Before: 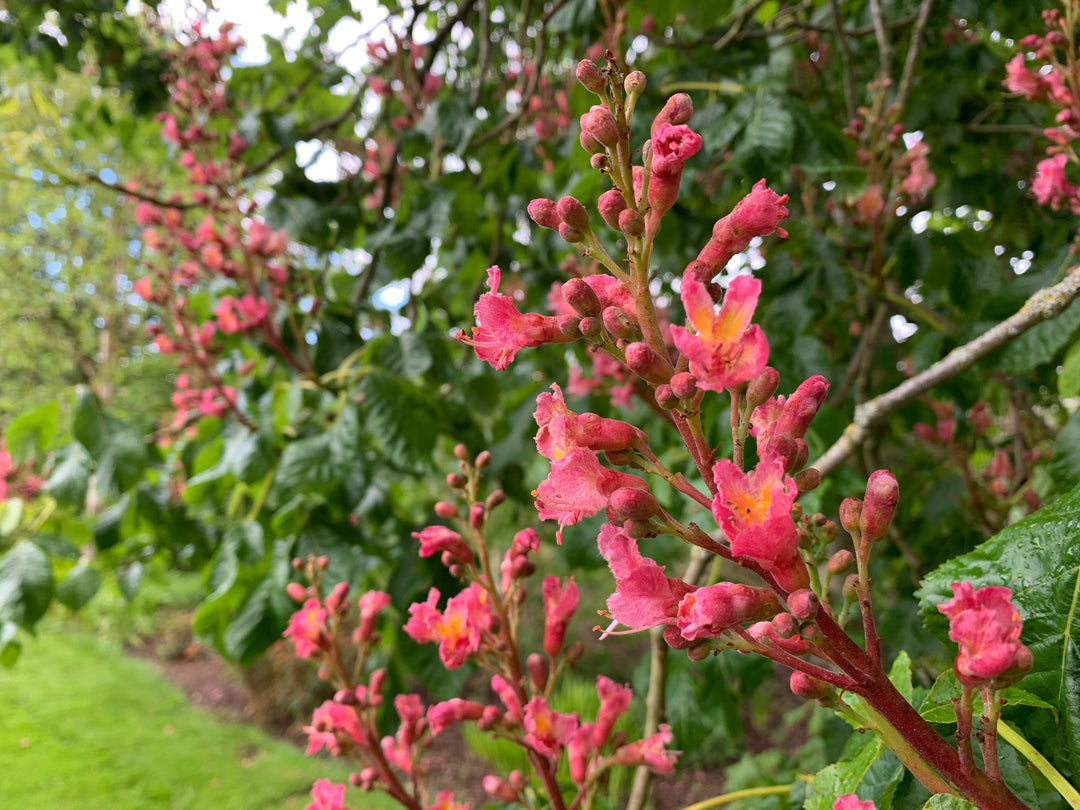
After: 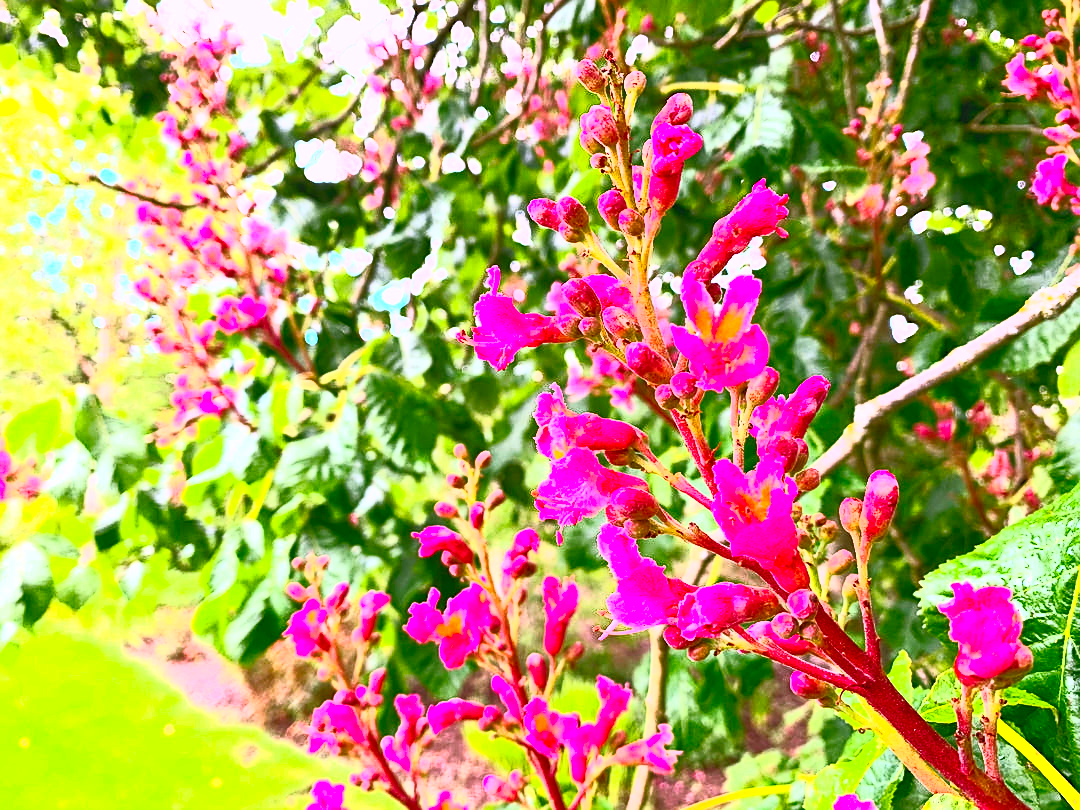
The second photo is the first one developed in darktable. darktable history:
exposure: exposure 0.6 EV, compensate highlight preservation false
sharpen: on, module defaults
color correction: highlights a* 16.17, highlights b* -20.26
contrast brightness saturation: contrast 0.982, brightness 0.981, saturation 0.995
